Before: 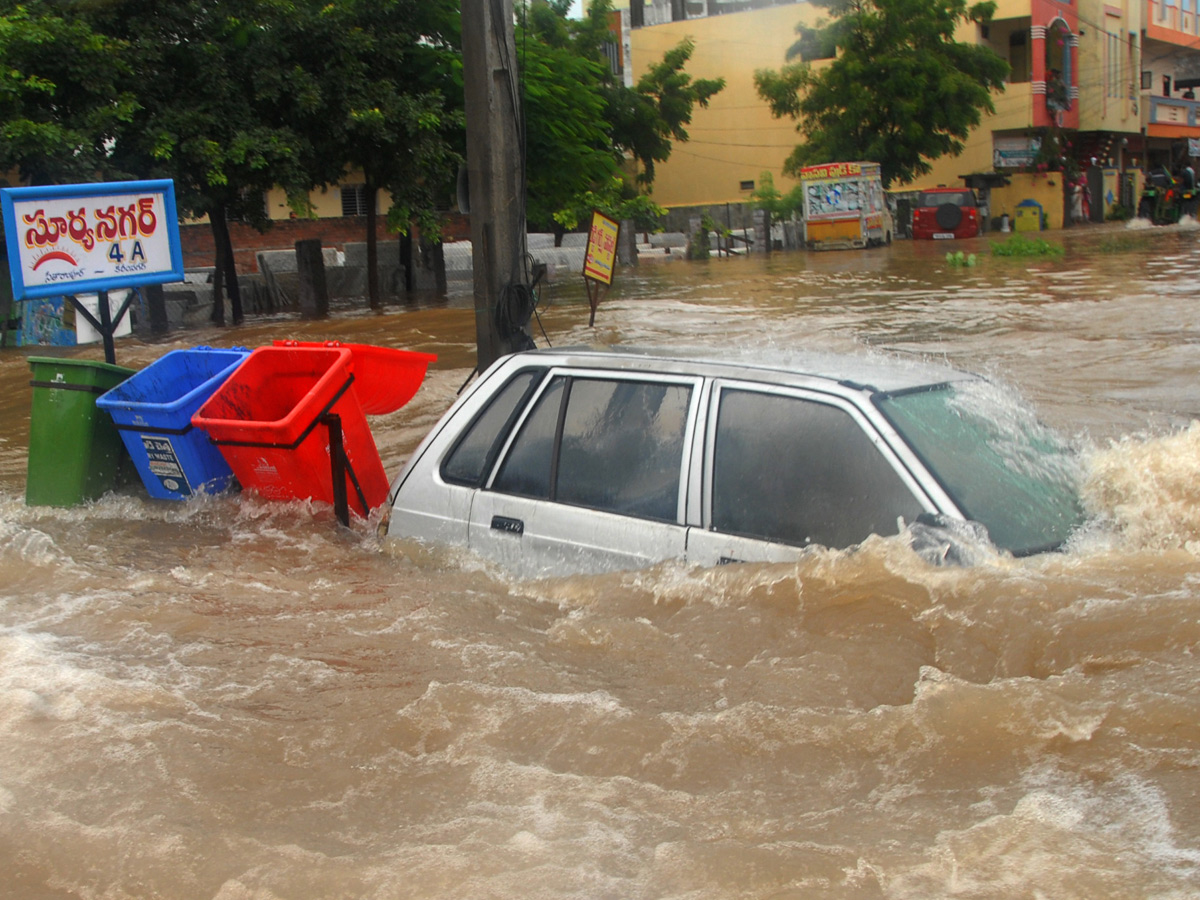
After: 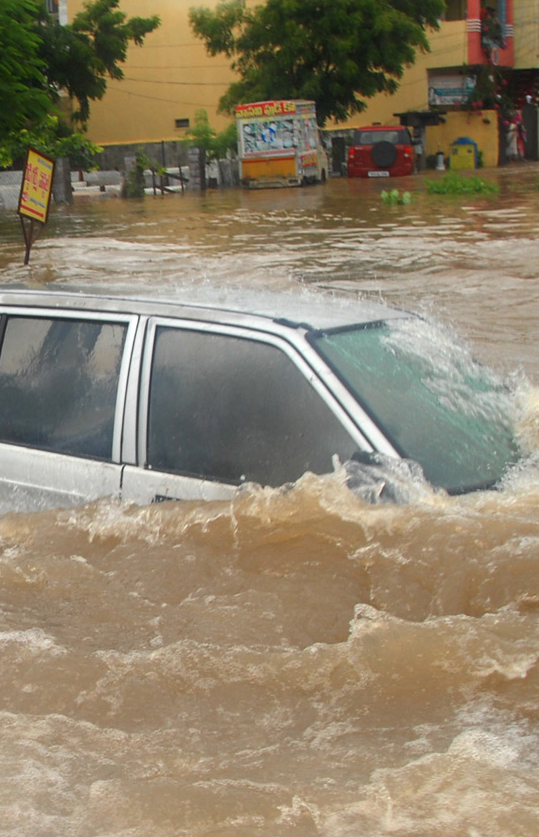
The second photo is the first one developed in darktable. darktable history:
crop: left 47.156%, top 6.96%, right 7.914%
